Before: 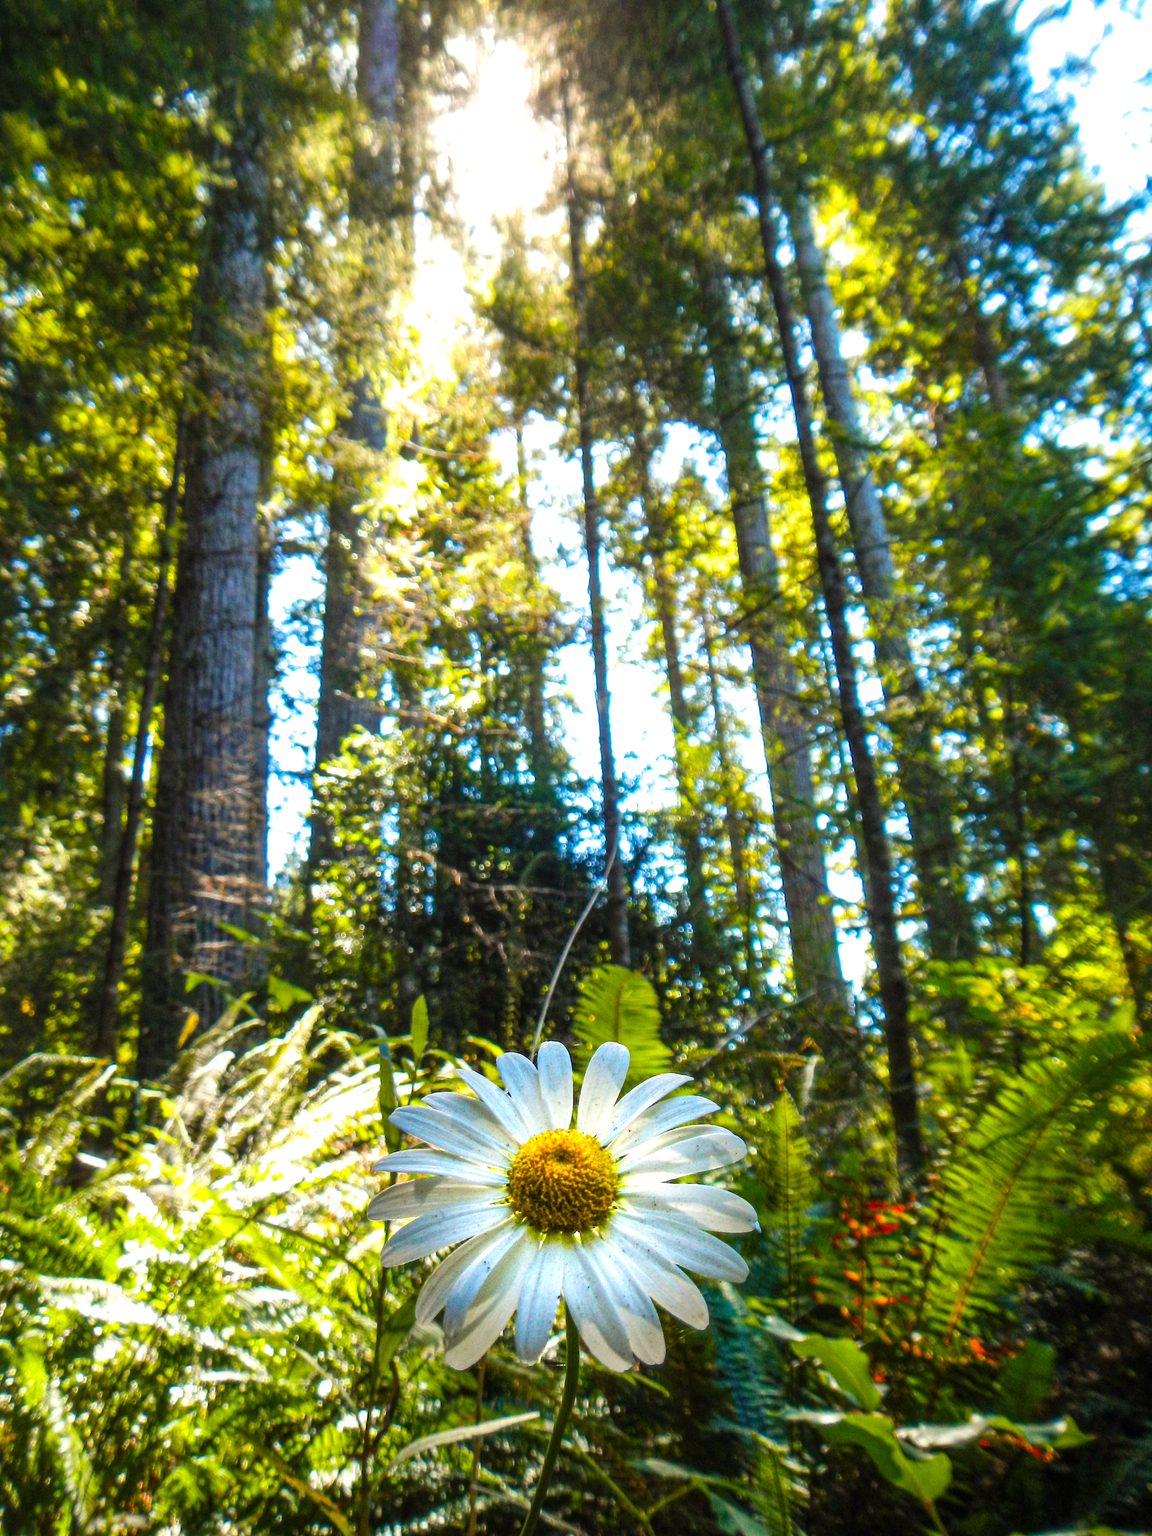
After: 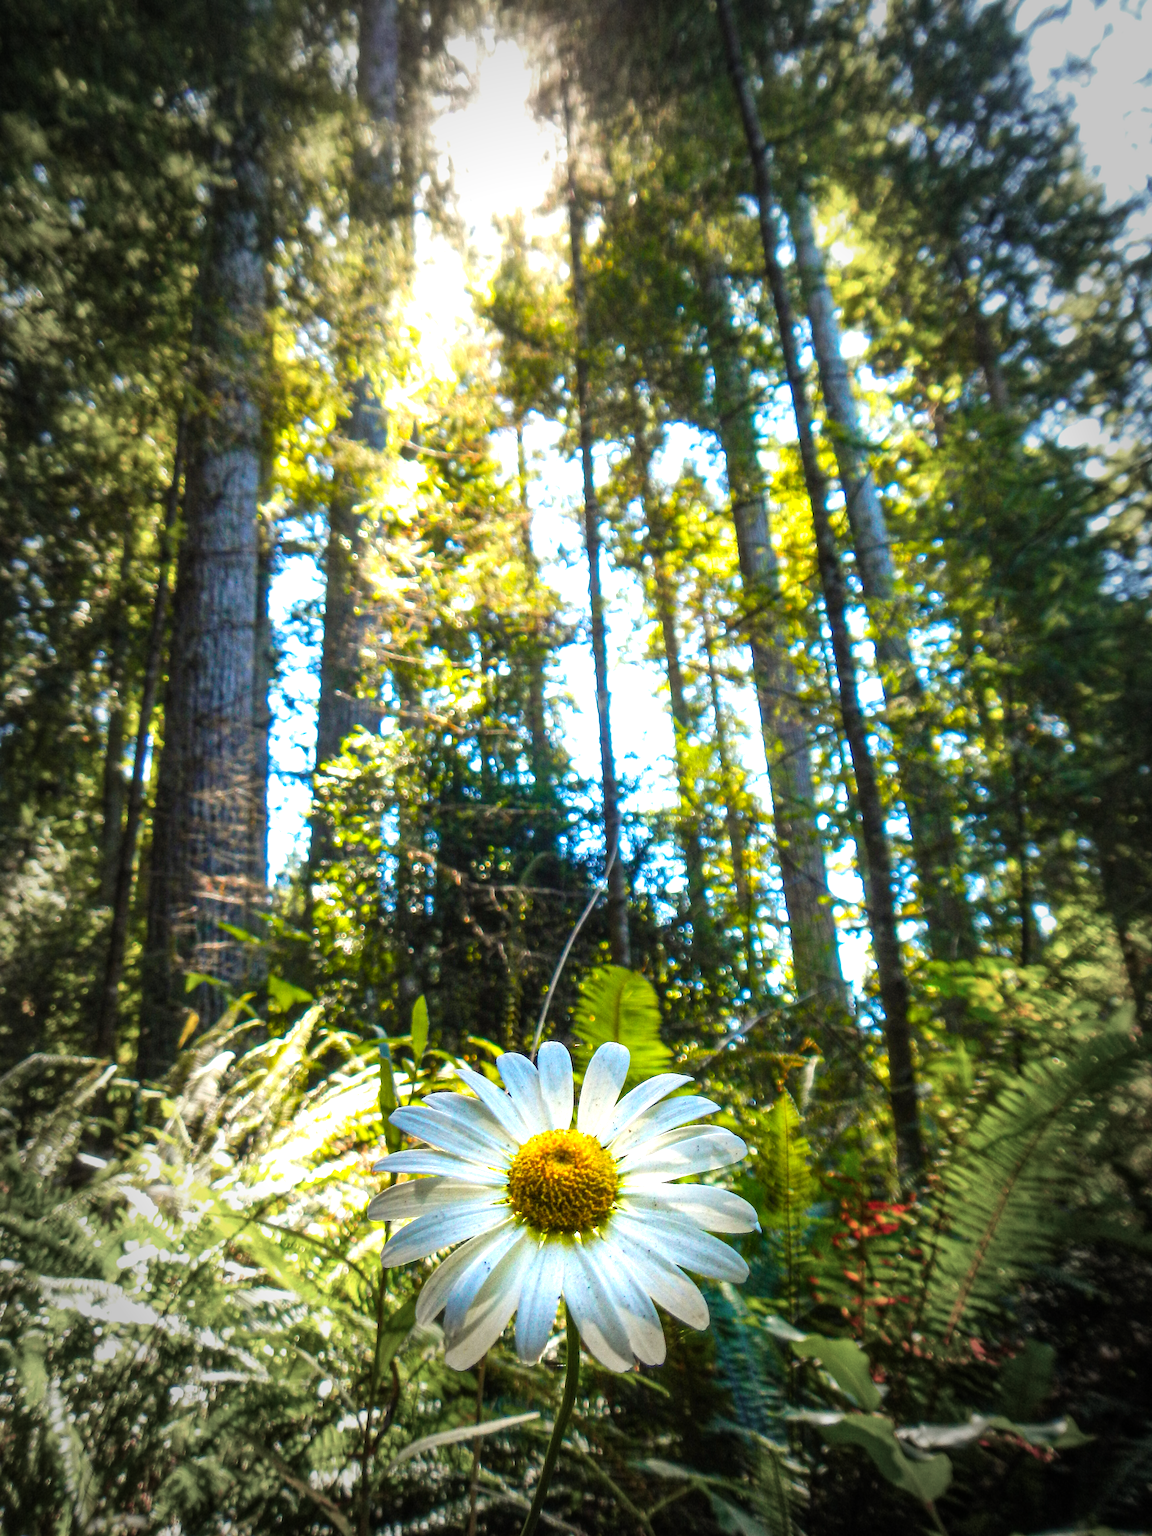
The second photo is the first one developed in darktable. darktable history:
vignetting: fall-off start 66.33%, fall-off radius 39.84%, automatic ratio true, width/height ratio 0.673
levels: white 99.9%, levels [0, 0.476, 0.951]
tone equalizer: on, module defaults
